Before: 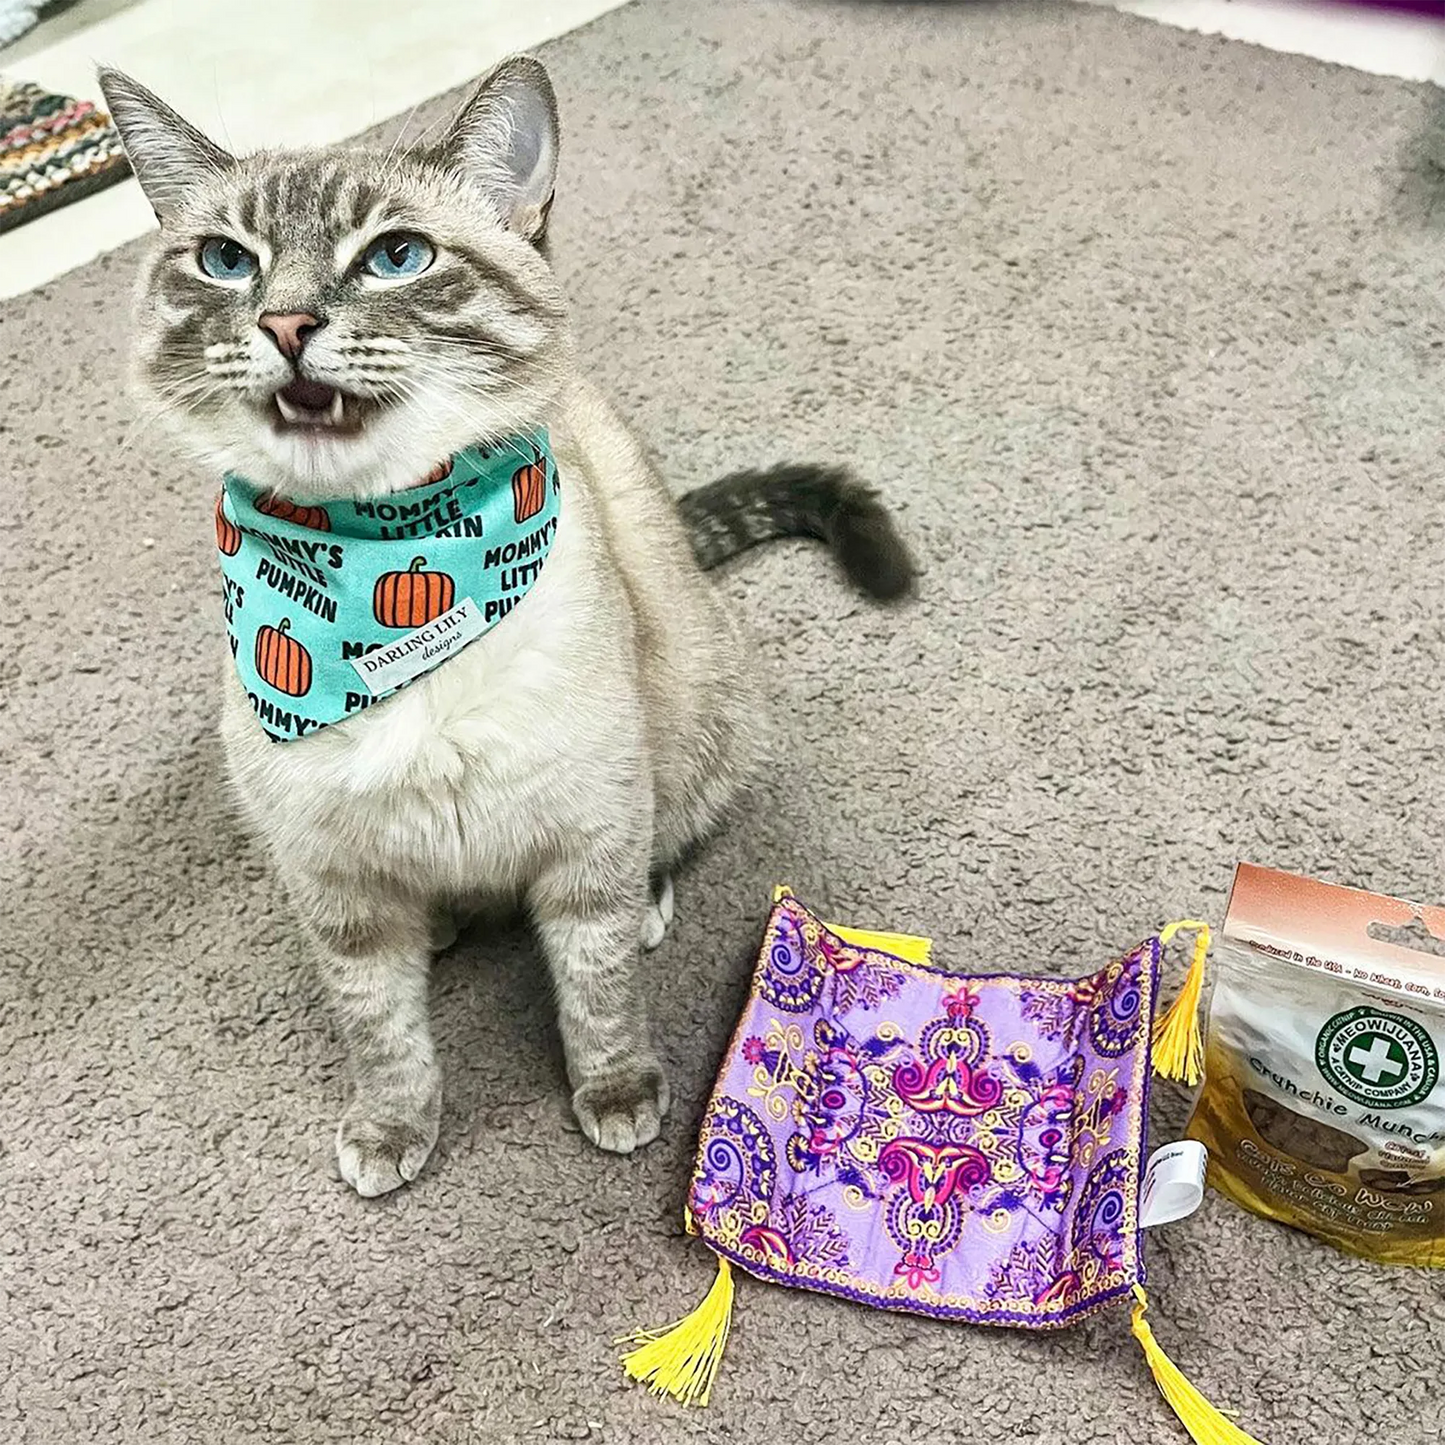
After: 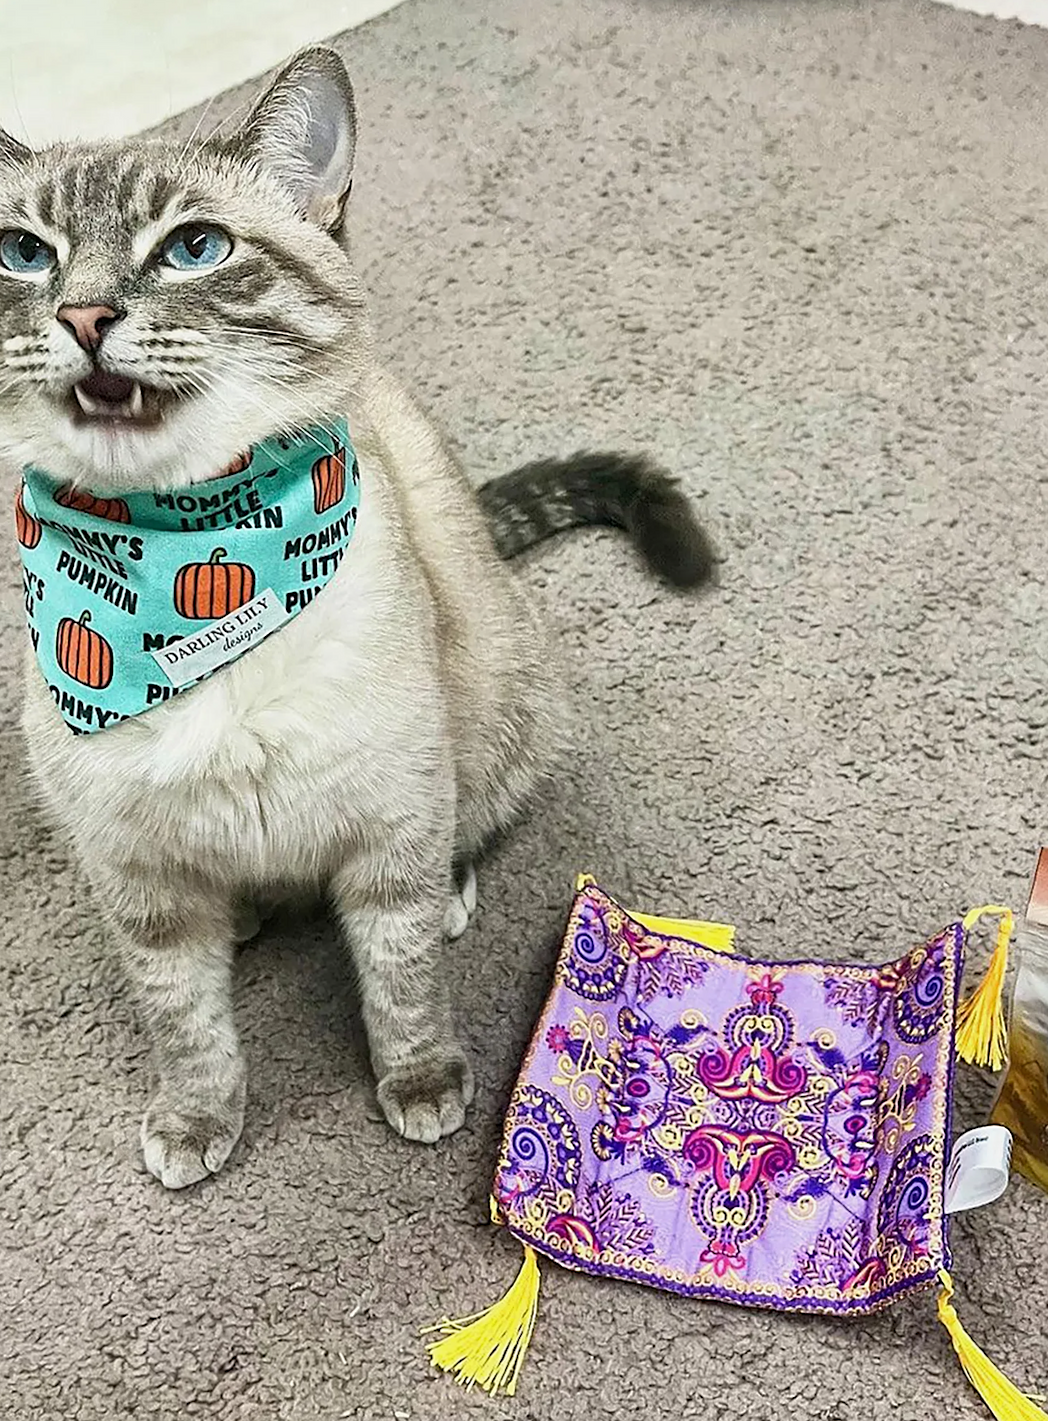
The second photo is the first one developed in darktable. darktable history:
exposure: exposure -0.153 EV, compensate highlight preservation false
sharpen: radius 1.559, amount 0.373, threshold 1.271
crop: left 13.443%, right 13.31%
rotate and perspective: rotation -0.45°, automatic cropping original format, crop left 0.008, crop right 0.992, crop top 0.012, crop bottom 0.988
color balance: on, module defaults
